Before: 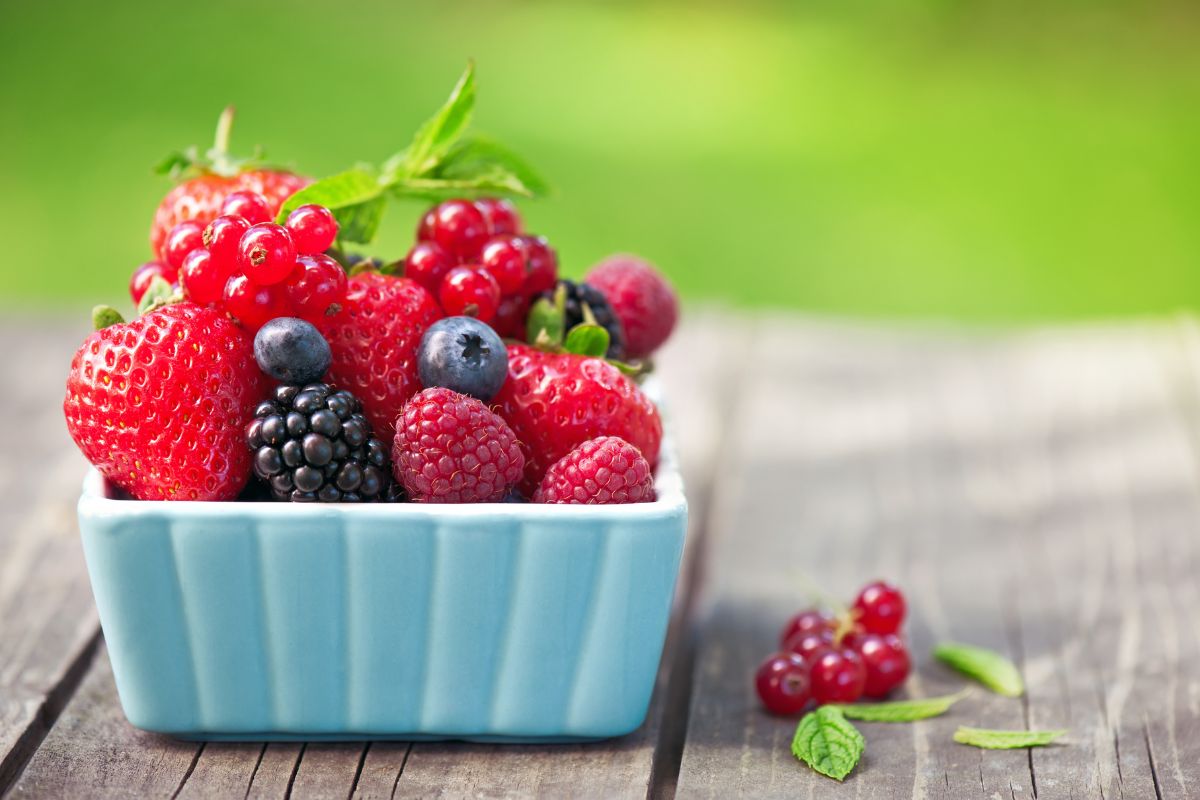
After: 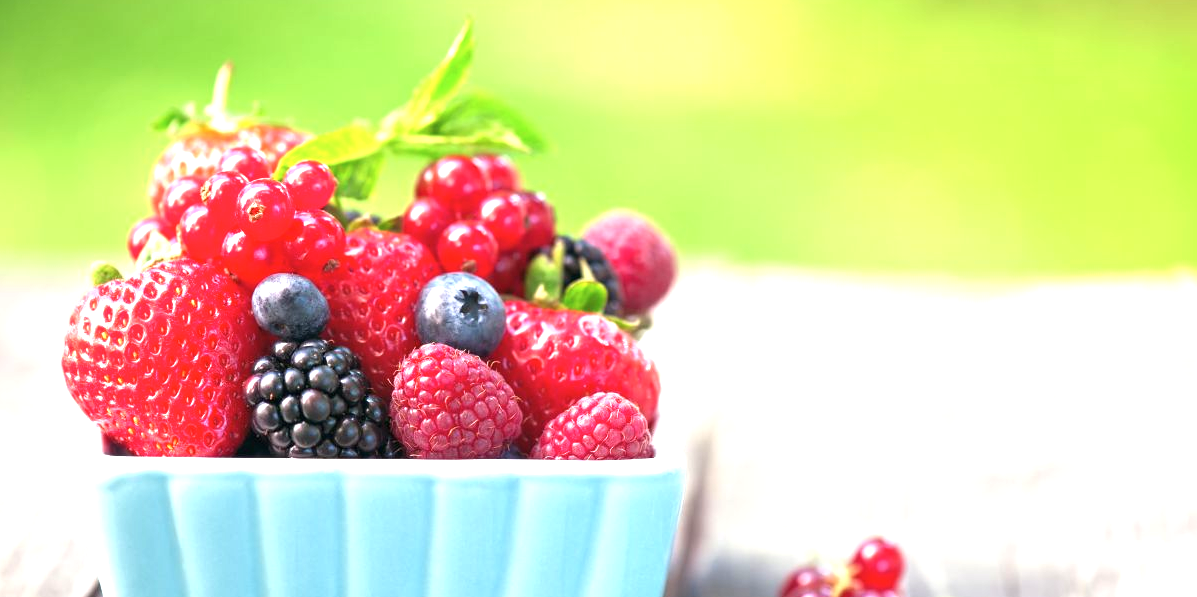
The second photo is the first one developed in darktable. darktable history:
exposure: black level correction 0, exposure 1.101 EV, compensate highlight preservation false
contrast brightness saturation: saturation -0.051
crop: left 0.249%, top 5.524%, bottom 19.756%
